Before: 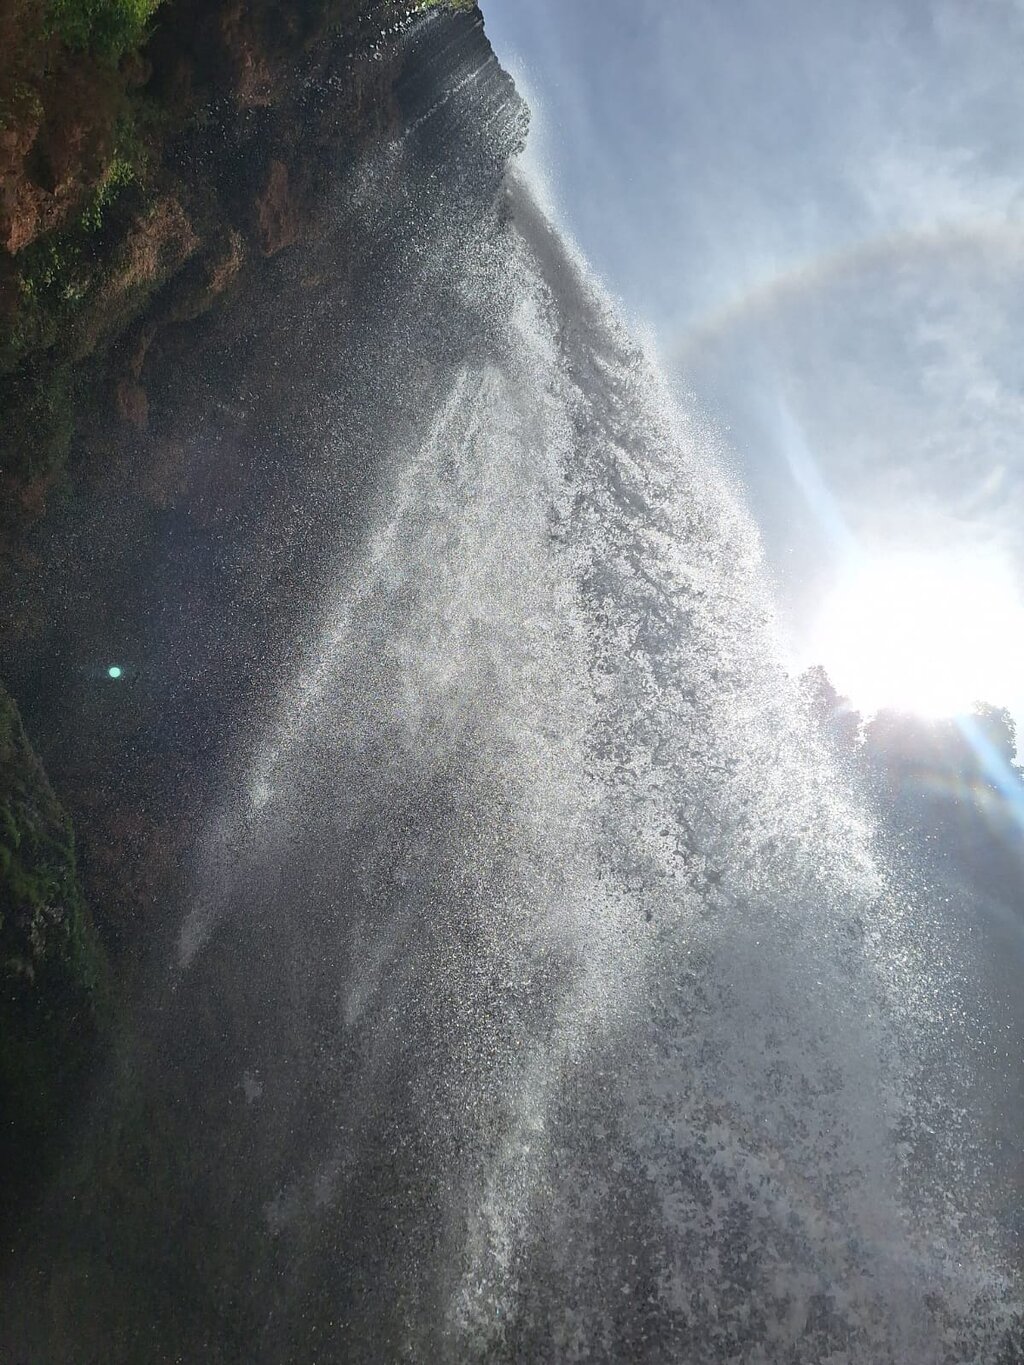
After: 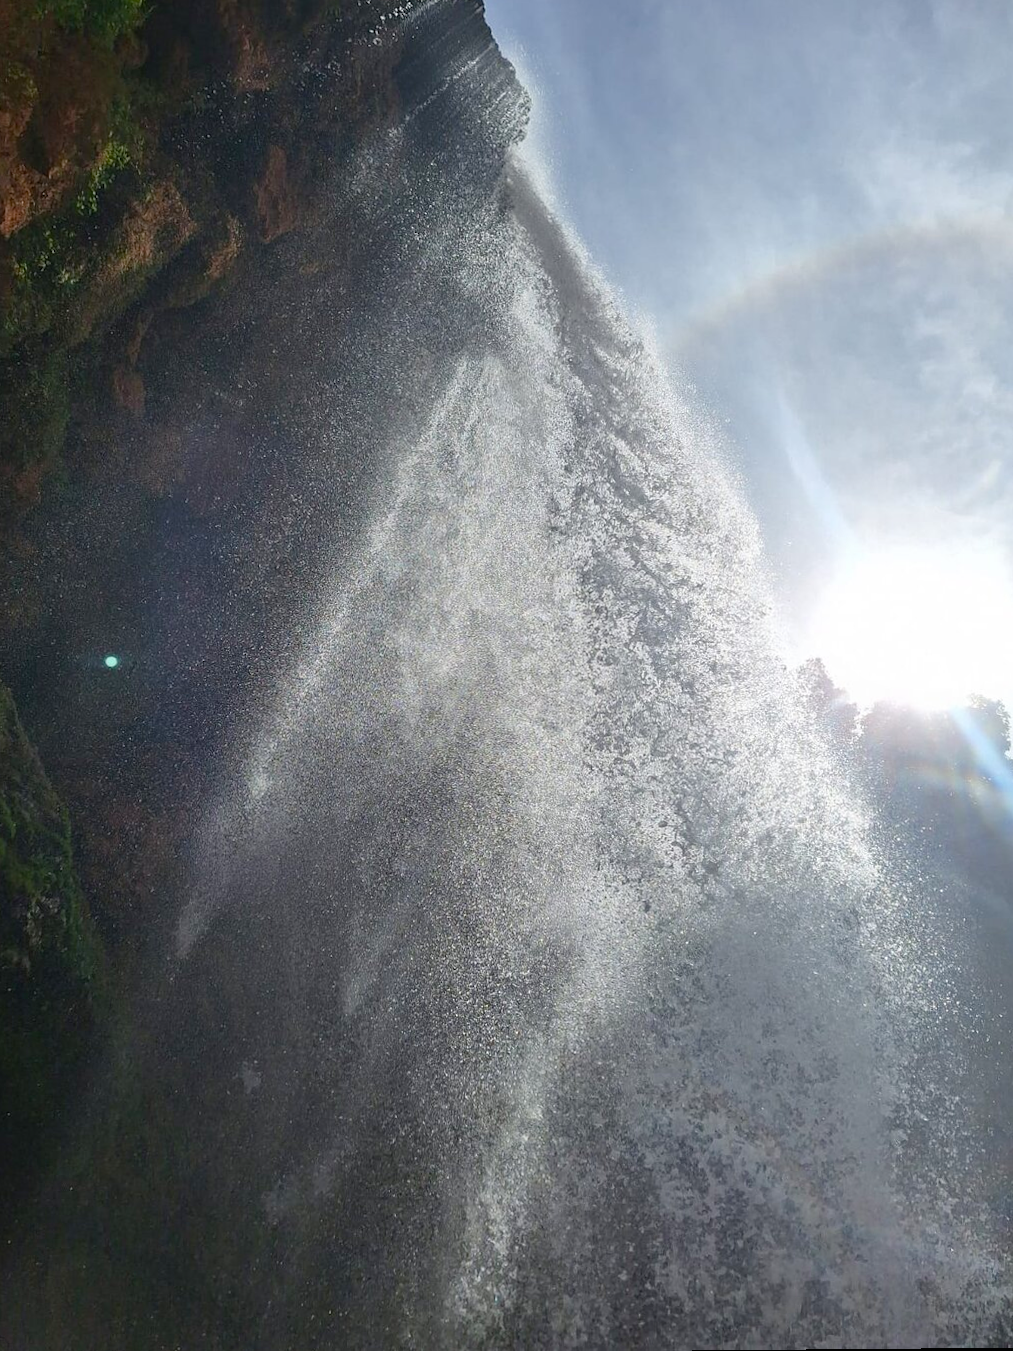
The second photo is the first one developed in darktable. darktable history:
rotate and perspective: rotation 0.174°, lens shift (vertical) 0.013, lens shift (horizontal) 0.019, shear 0.001, automatic cropping original format, crop left 0.007, crop right 0.991, crop top 0.016, crop bottom 0.997
color balance rgb: perceptual saturation grading › global saturation 20%, perceptual saturation grading › highlights -25%, perceptual saturation grading › shadows 25%
contrast equalizer: y [[0.5, 0.5, 0.472, 0.5, 0.5, 0.5], [0.5 ×6], [0.5 ×6], [0 ×6], [0 ×6]]
